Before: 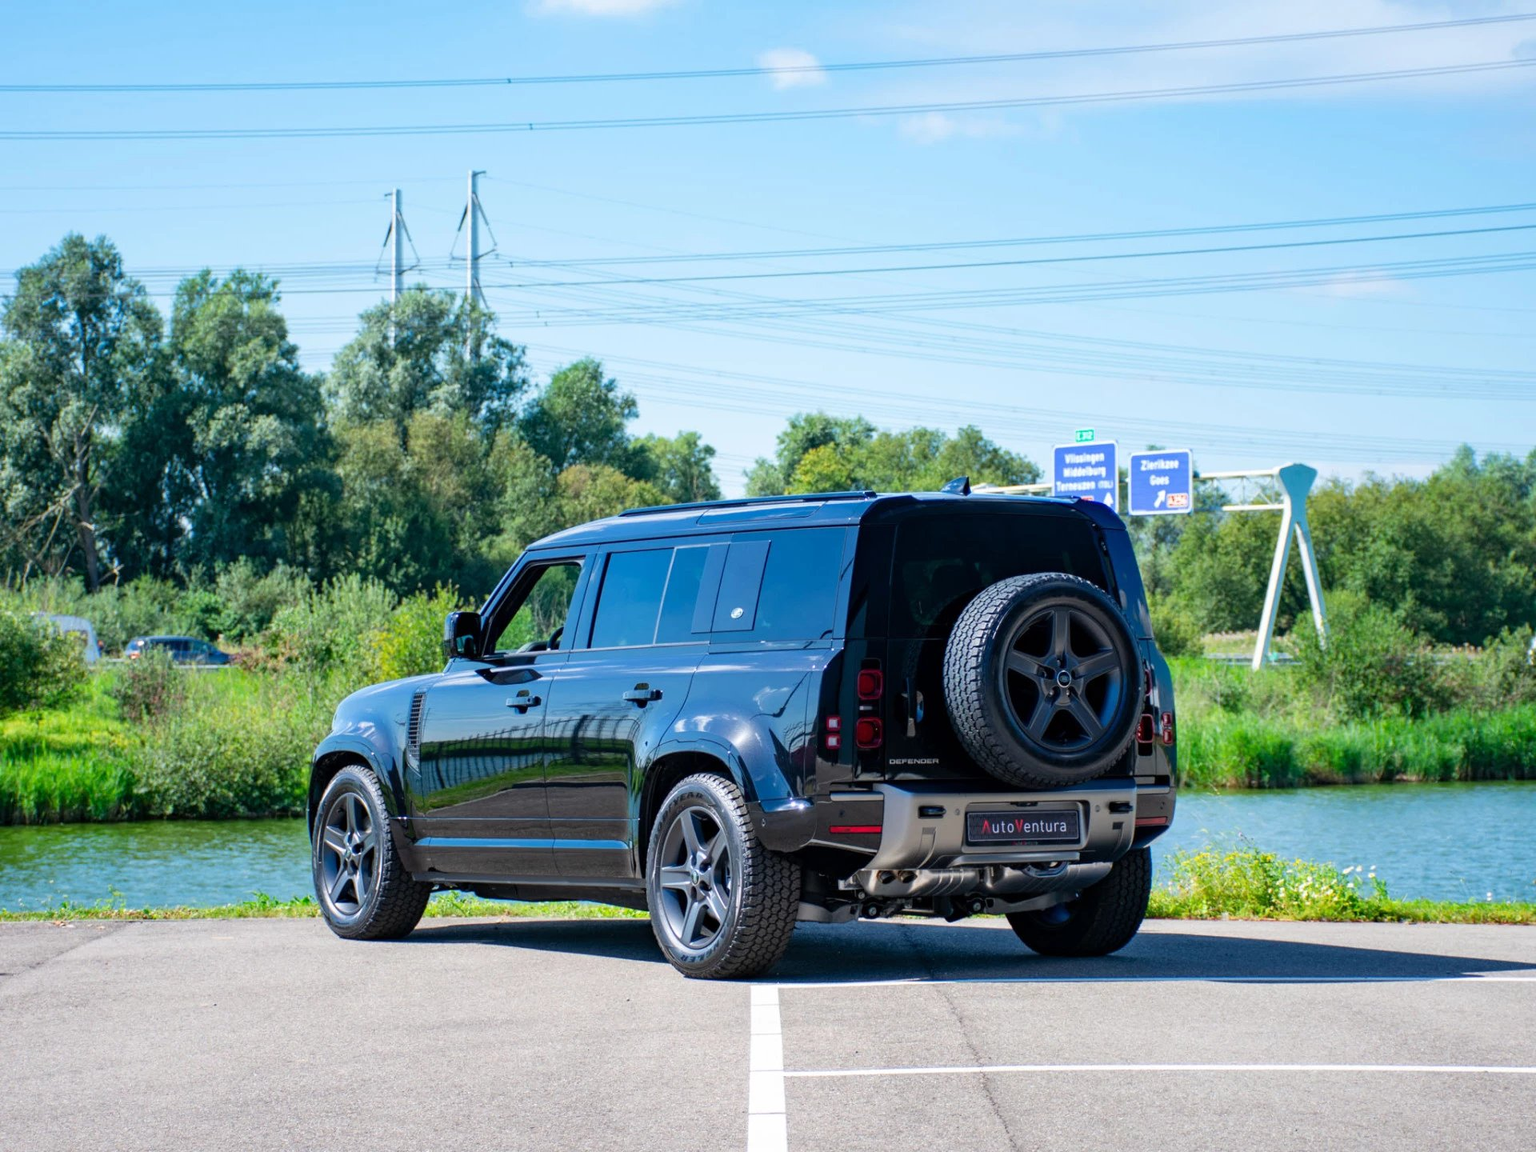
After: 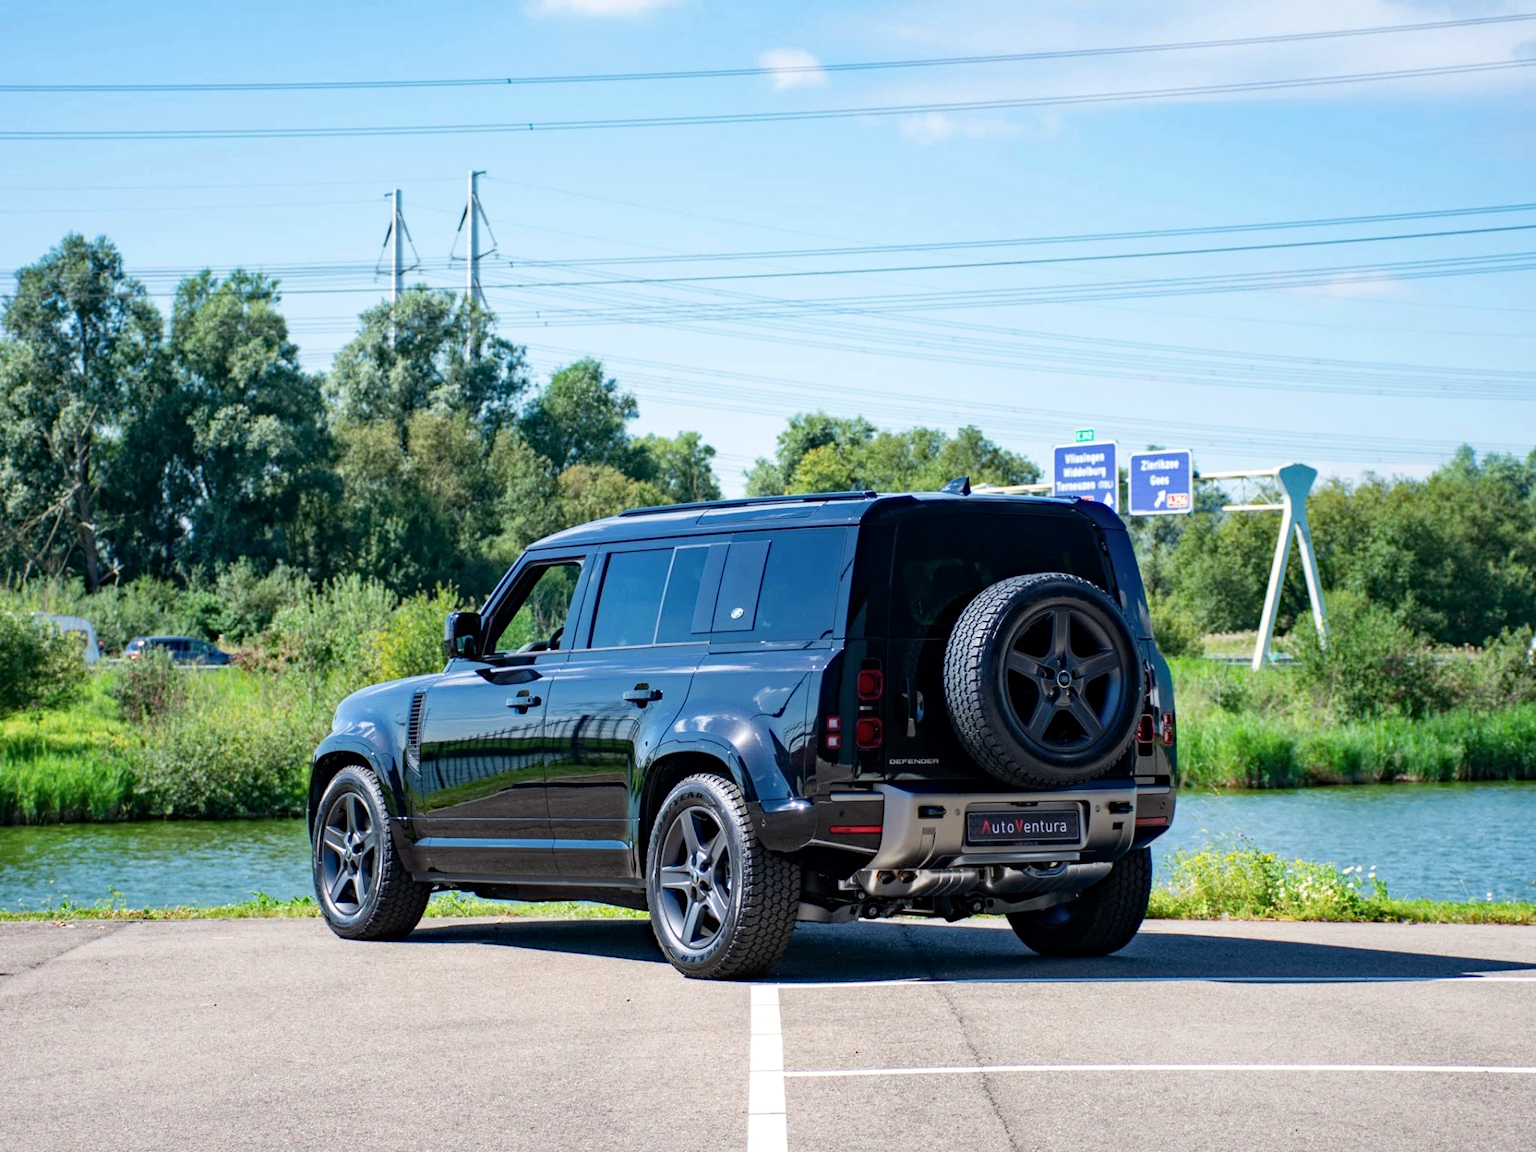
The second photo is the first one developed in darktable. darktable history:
contrast brightness saturation: contrast 0.113, saturation -0.162
haze removal: strength 0.287, distance 0.247, compatibility mode true, adaptive false
